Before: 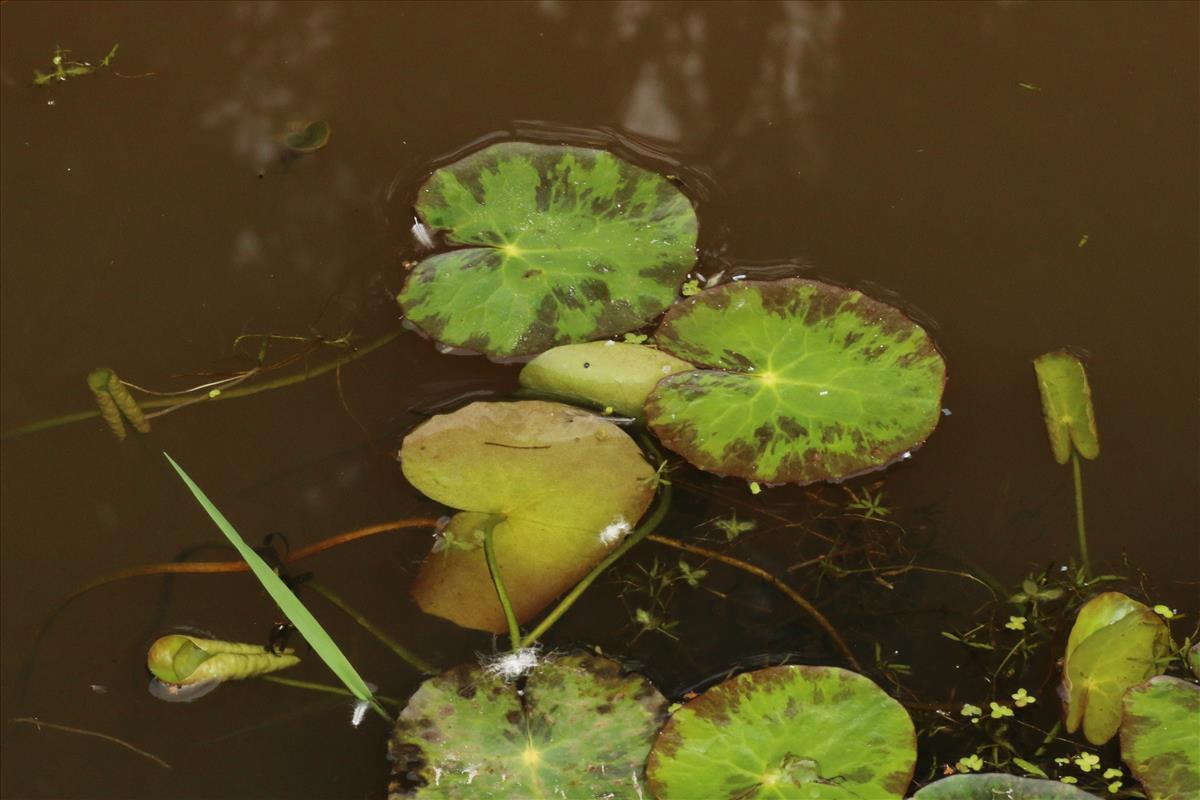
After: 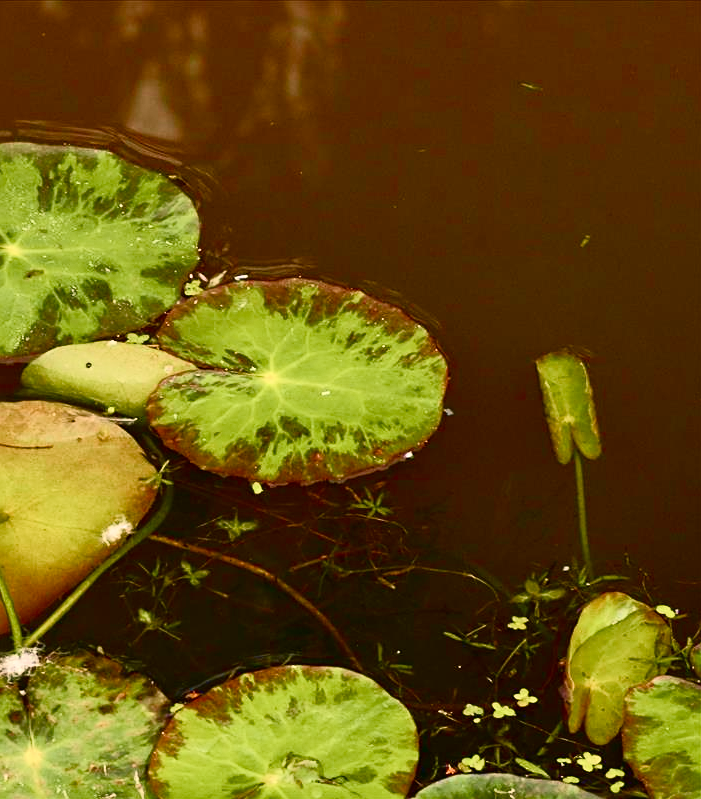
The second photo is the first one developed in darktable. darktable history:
sharpen: radius 2.219, amount 0.386, threshold 0.162
crop: left 41.561%
tone curve: curves: ch0 [(0, 0.013) (0.074, 0.044) (0.251, 0.234) (0.472, 0.511) (0.63, 0.752) (0.746, 0.866) (0.899, 0.956) (1, 1)]; ch1 [(0, 0) (0.08, 0.08) (0.347, 0.394) (0.455, 0.441) (0.5, 0.5) (0.517, 0.53) (0.563, 0.611) (0.617, 0.682) (0.756, 0.788) (0.92, 0.92) (1, 1)]; ch2 [(0, 0) (0.096, 0.056) (0.304, 0.204) (0.5, 0.5) (0.539, 0.575) (0.597, 0.644) (0.92, 0.92) (1, 1)], color space Lab, independent channels, preserve colors none
color balance rgb: highlights gain › chroma 3.019%, highlights gain › hue 60.19°, linear chroma grading › global chroma 5.88%, perceptual saturation grading › global saturation 20%, perceptual saturation grading › highlights -48.957%, perceptual saturation grading › shadows 25.687%, global vibrance 20%
